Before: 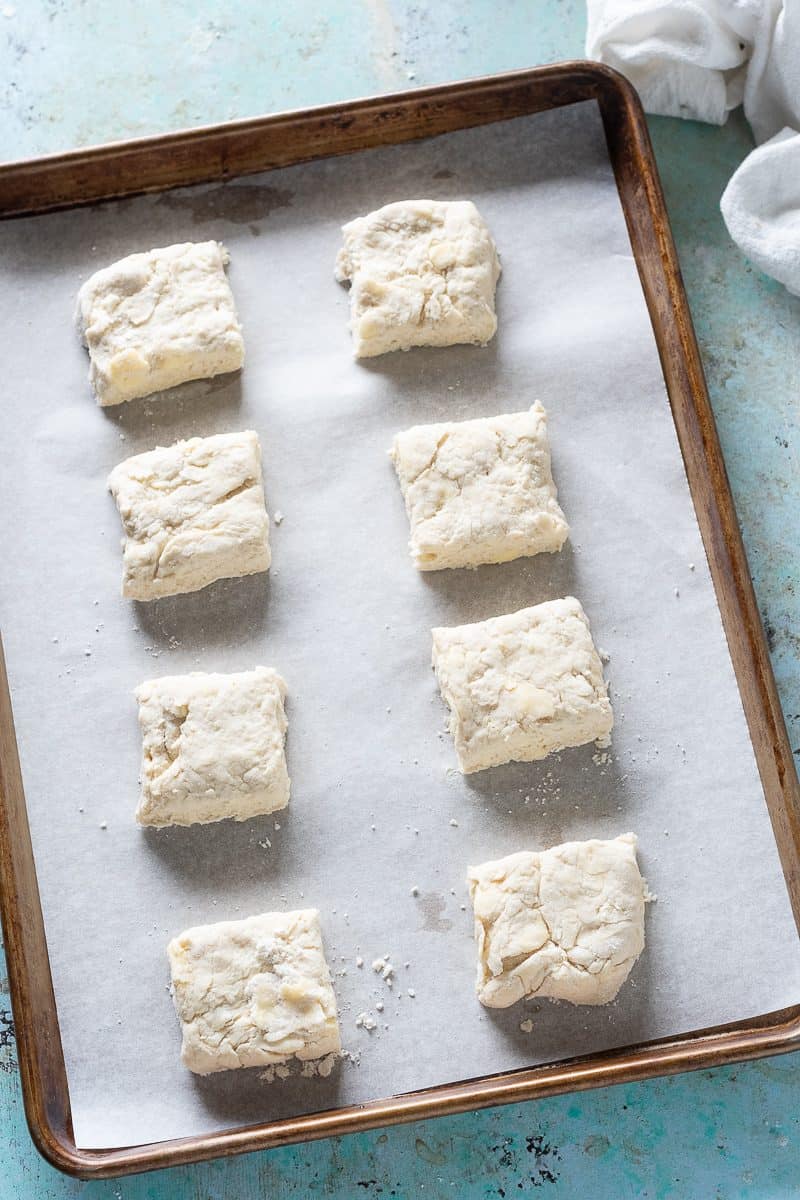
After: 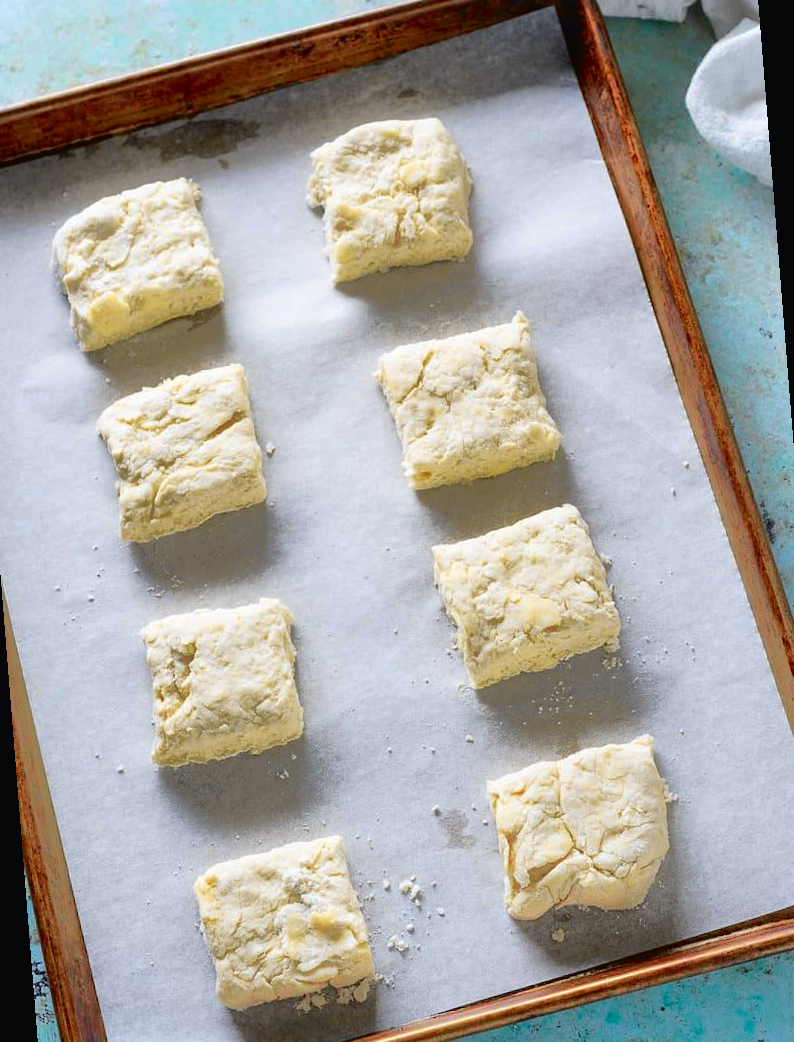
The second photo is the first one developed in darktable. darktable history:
shadows and highlights: shadows 40, highlights -60
tone curve: curves: ch0 [(0, 0.01) (0.133, 0.057) (0.338, 0.327) (0.494, 0.55) (0.726, 0.807) (1, 1)]; ch1 [(0, 0) (0.346, 0.324) (0.45, 0.431) (0.5, 0.5) (0.522, 0.517) (0.543, 0.578) (1, 1)]; ch2 [(0, 0) (0.44, 0.424) (0.501, 0.499) (0.564, 0.611) (0.622, 0.667) (0.707, 0.746) (1, 1)], color space Lab, independent channels, preserve colors none
rotate and perspective: rotation -4.57°, crop left 0.054, crop right 0.944, crop top 0.087, crop bottom 0.914
